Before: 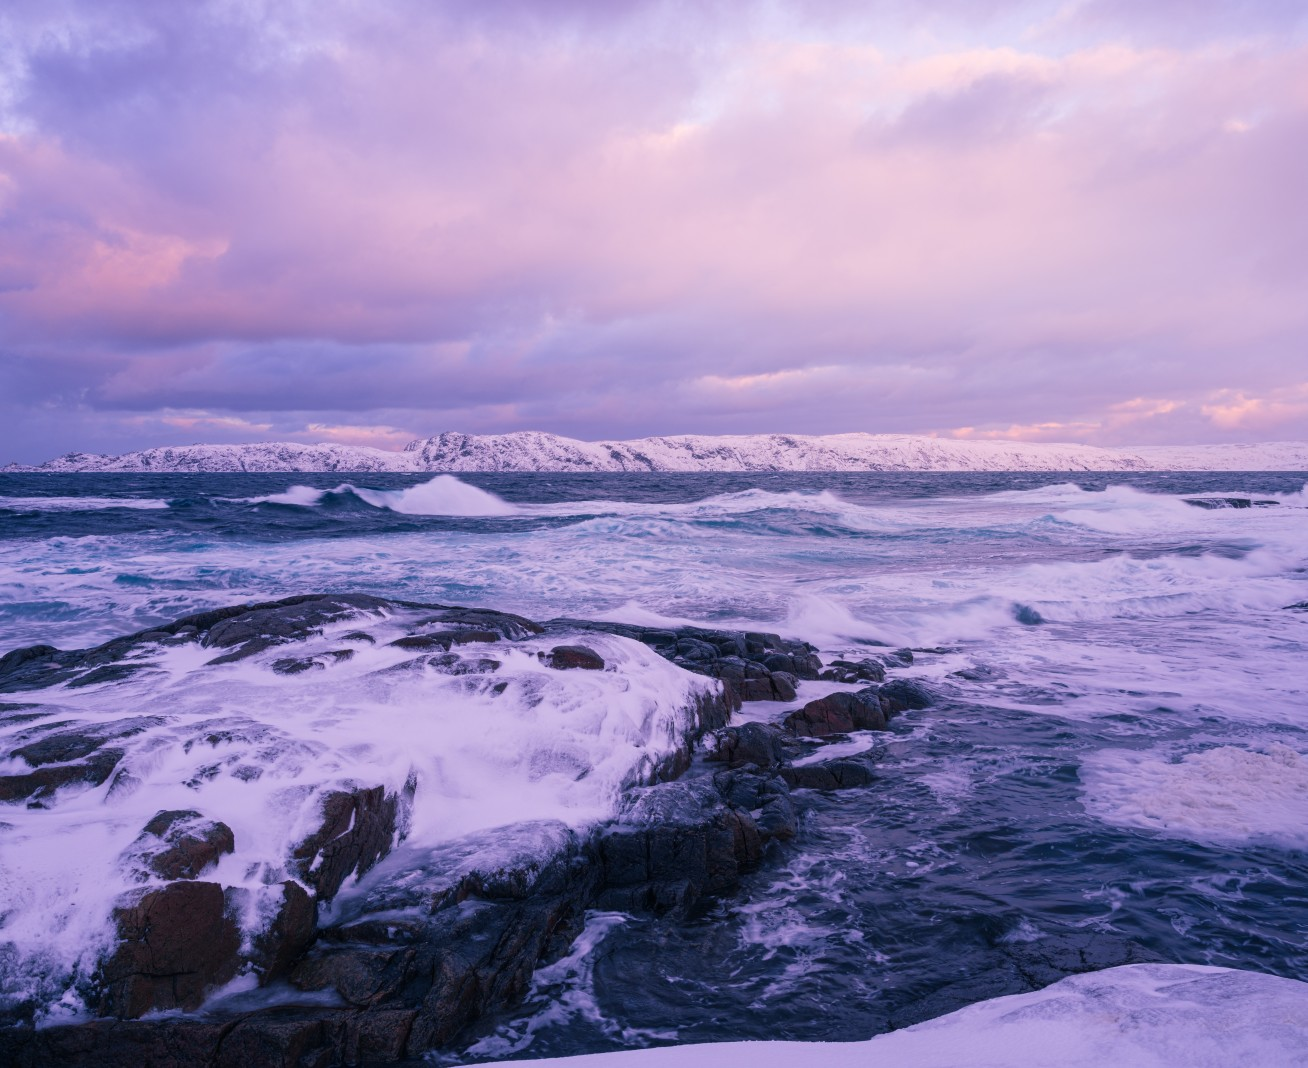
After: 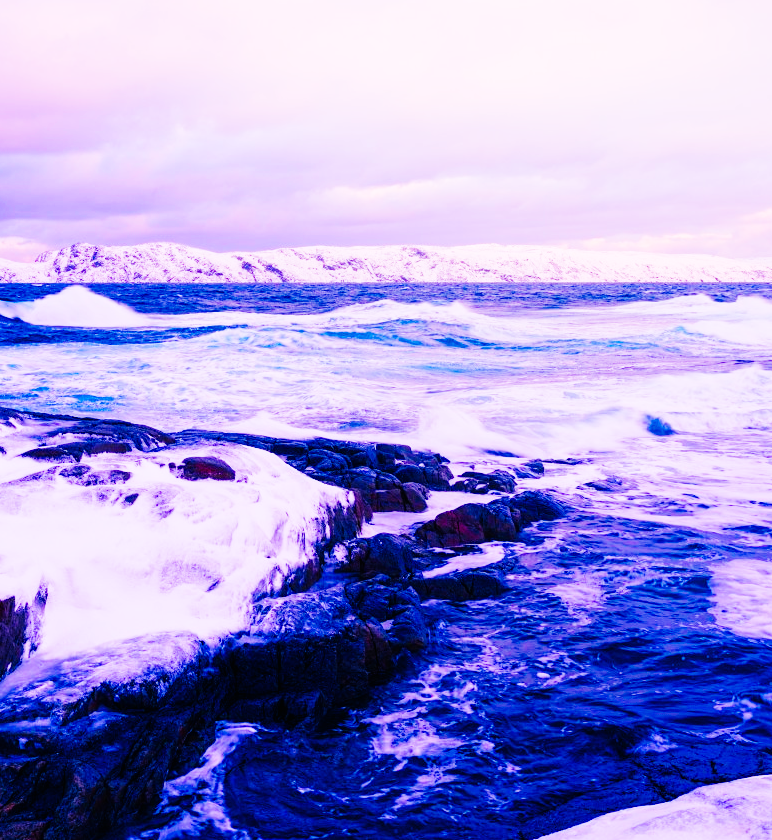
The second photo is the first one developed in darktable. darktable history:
base curve: curves: ch0 [(0, 0) (0, 0) (0.002, 0.001) (0.008, 0.003) (0.019, 0.011) (0.037, 0.037) (0.064, 0.11) (0.102, 0.232) (0.152, 0.379) (0.216, 0.524) (0.296, 0.665) (0.394, 0.789) (0.512, 0.881) (0.651, 0.945) (0.813, 0.986) (1, 1)], preserve colors none
color balance rgb: perceptual saturation grading › global saturation 24.74%, perceptual saturation grading › highlights -51.22%, perceptual saturation grading › mid-tones 19.16%, perceptual saturation grading › shadows 60.98%, global vibrance 50%
crop and rotate: left 28.256%, top 17.734%, right 12.656%, bottom 3.573%
